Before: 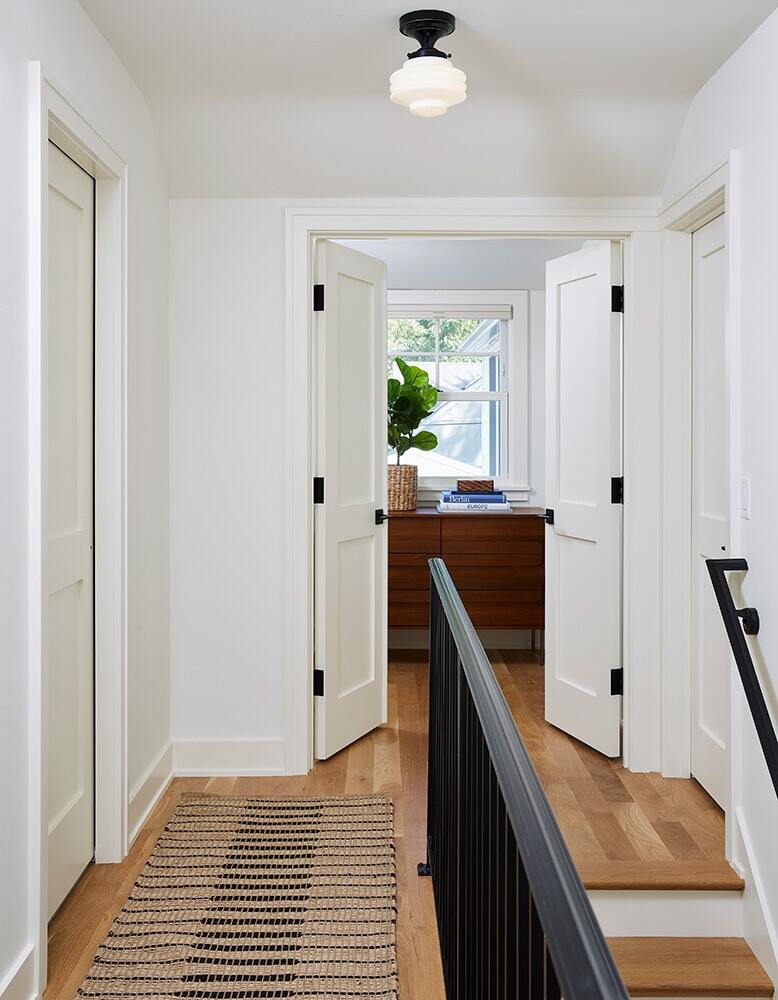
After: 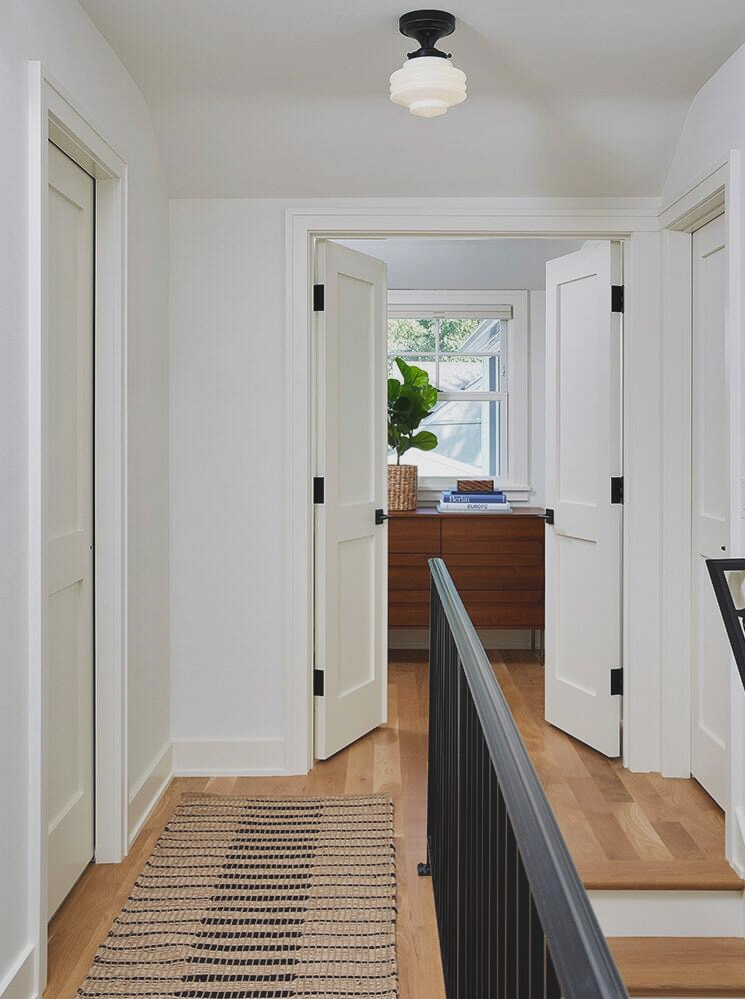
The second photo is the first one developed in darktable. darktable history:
shadows and highlights: shadows 25, highlights -48, soften with gaussian
contrast brightness saturation: contrast -0.15, brightness 0.05, saturation -0.12
crop: right 4.126%, bottom 0.031%
